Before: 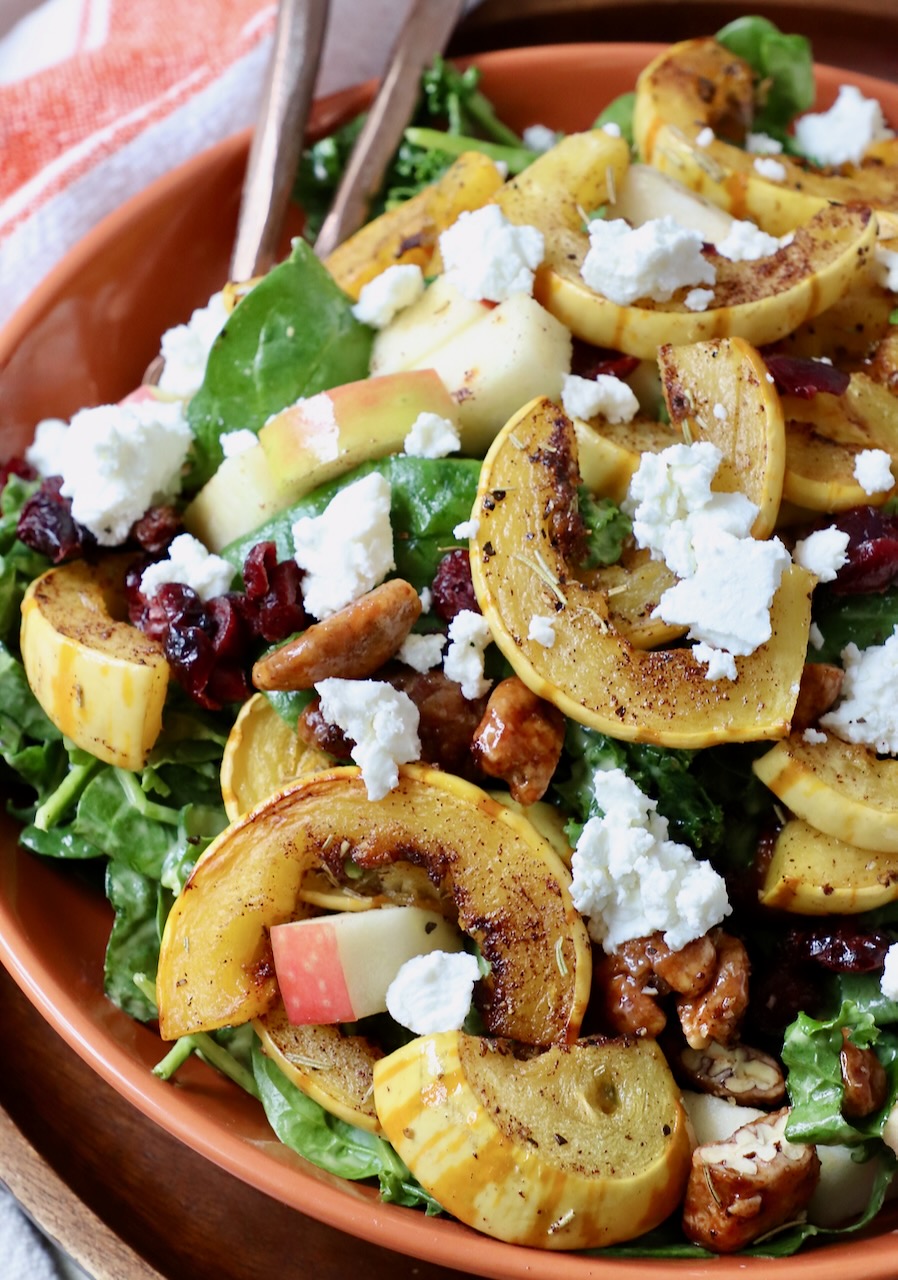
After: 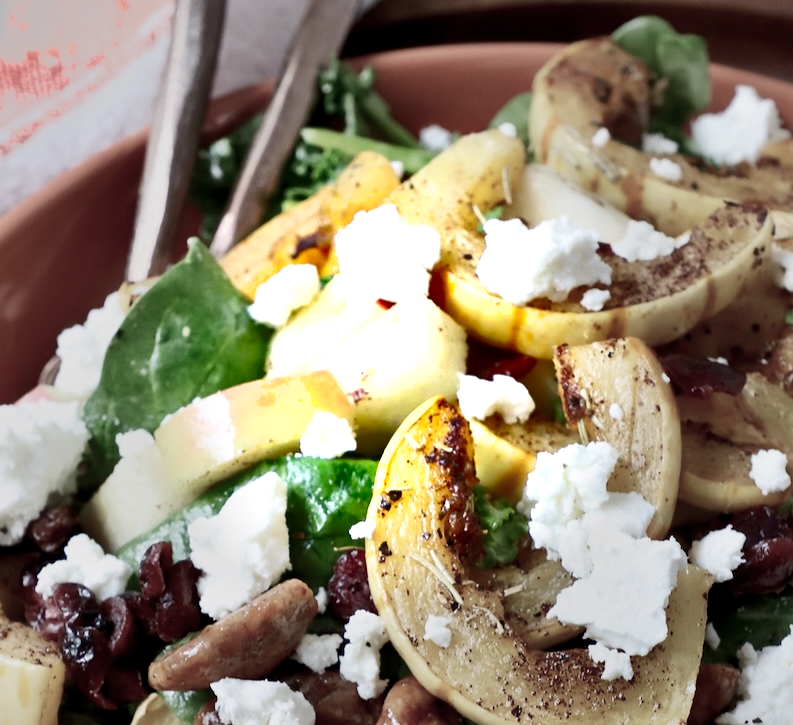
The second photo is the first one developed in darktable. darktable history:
crop and rotate: left 11.582%, bottom 43.343%
vignetting: fall-off start 31.13%, fall-off radius 34.92%, unbound false
shadows and highlights: soften with gaussian
exposure: black level correction 0, exposure 1 EV, compensate exposure bias true, compensate highlight preservation false
